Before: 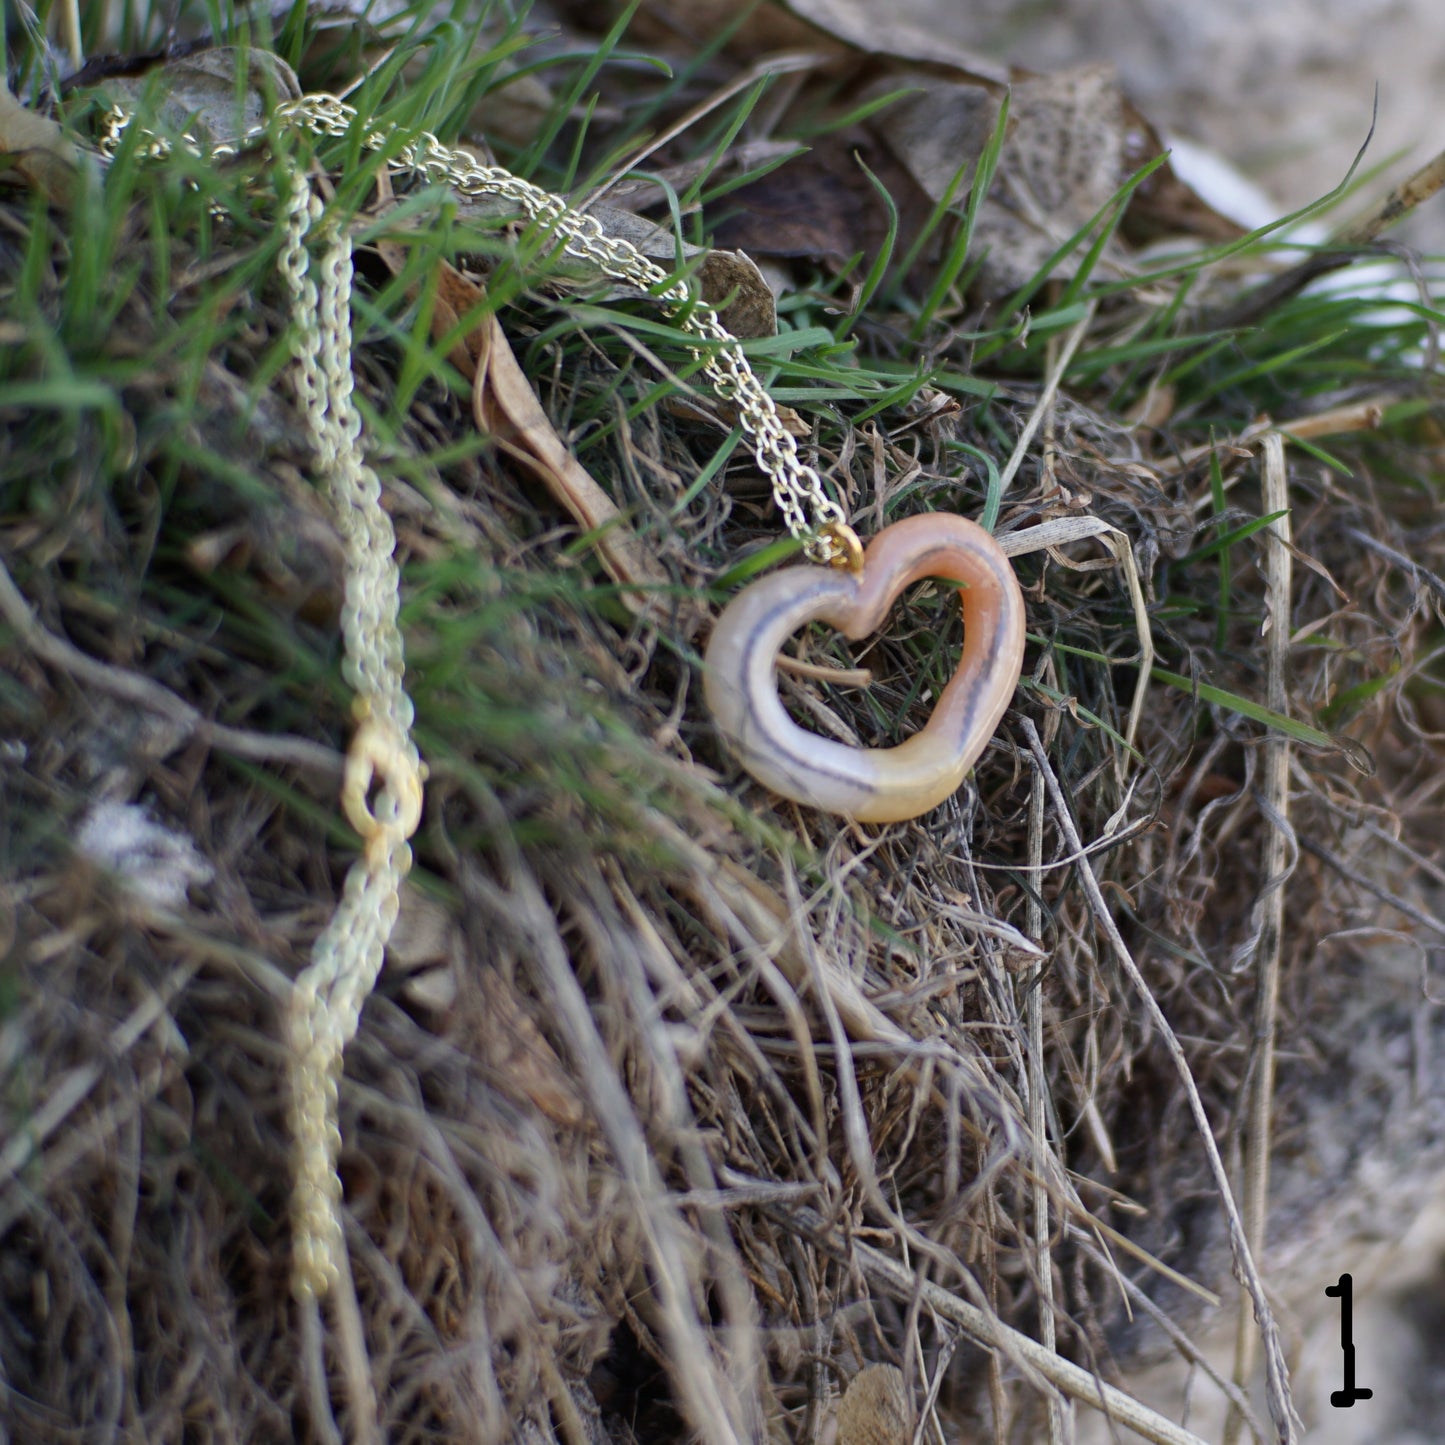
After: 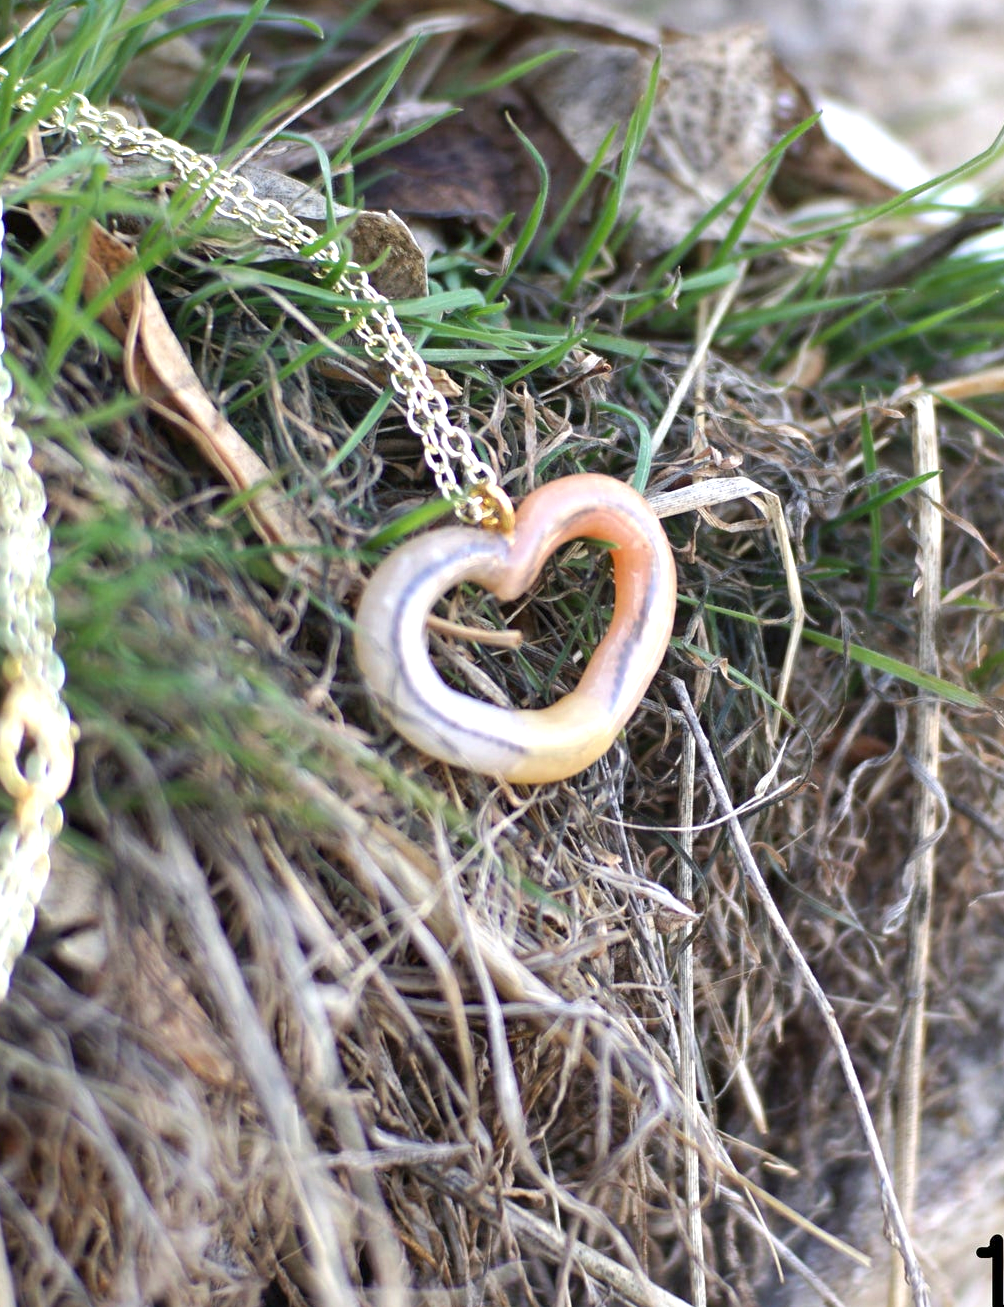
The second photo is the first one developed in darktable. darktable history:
exposure: exposure 1 EV, compensate highlight preservation false
crop and rotate: left 24.188%, top 2.729%, right 6.284%, bottom 6.791%
